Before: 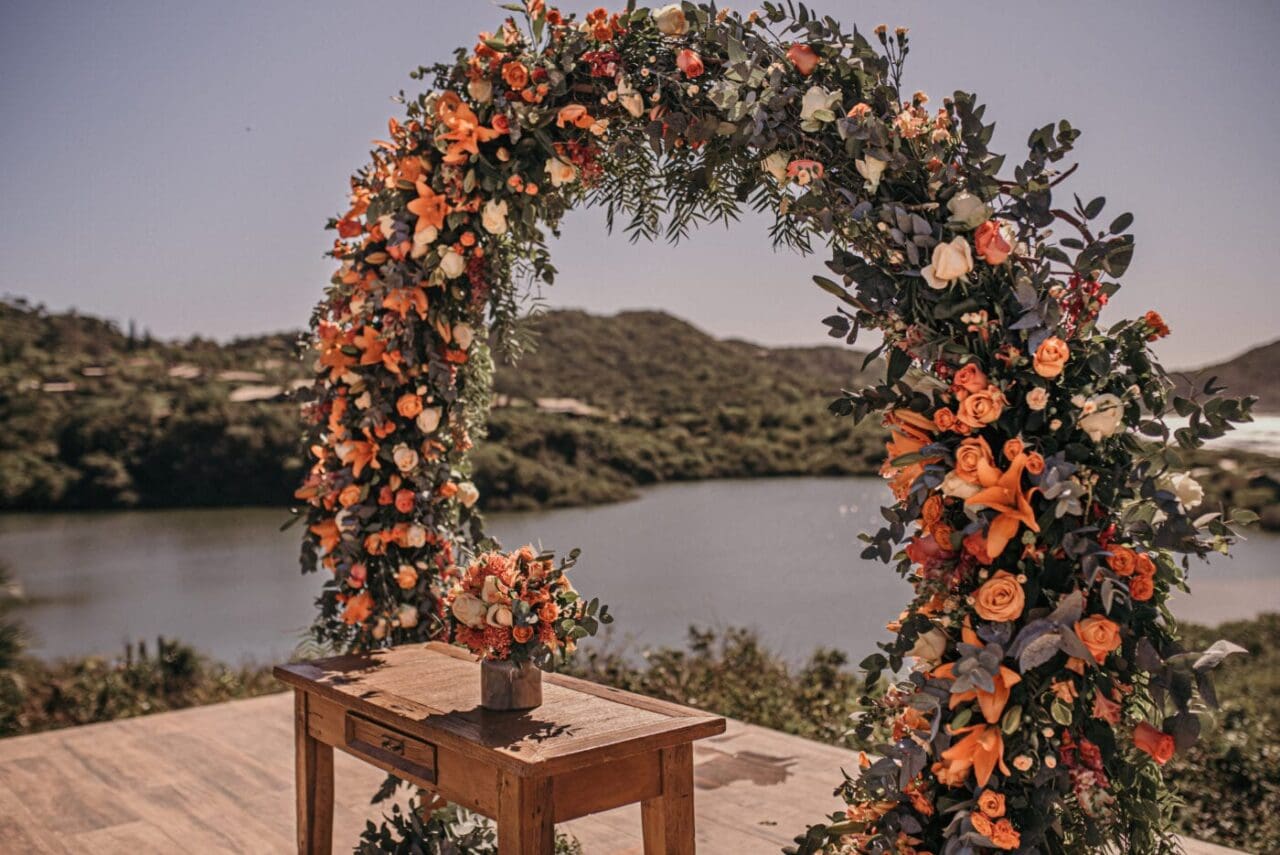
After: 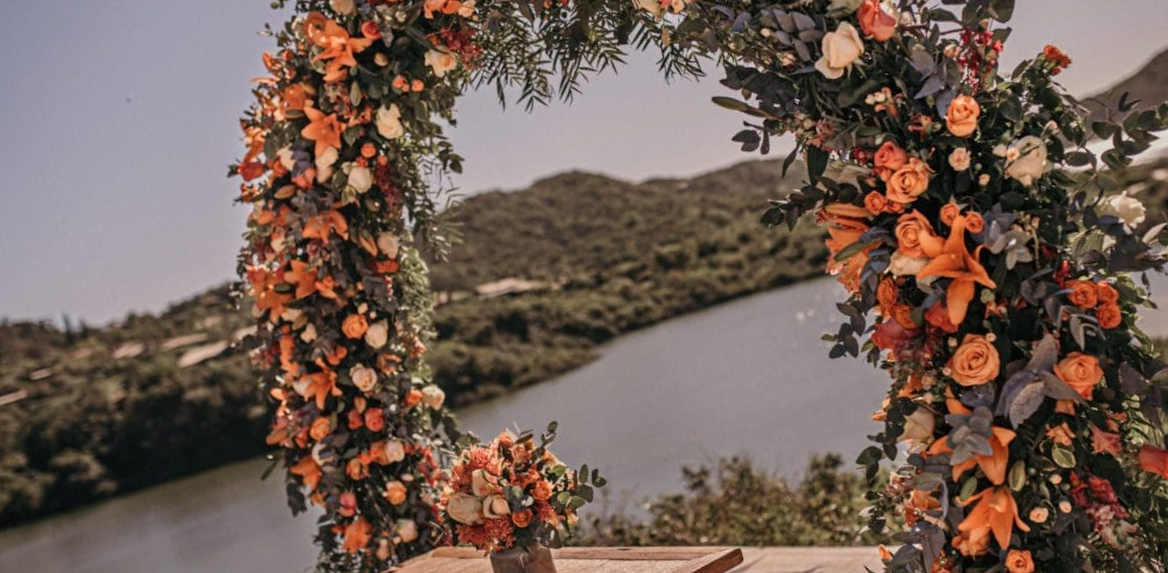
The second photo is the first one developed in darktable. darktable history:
rotate and perspective: rotation -14.8°, crop left 0.1, crop right 0.903, crop top 0.25, crop bottom 0.748
color correction: highlights a* 0.003, highlights b* -0.283
